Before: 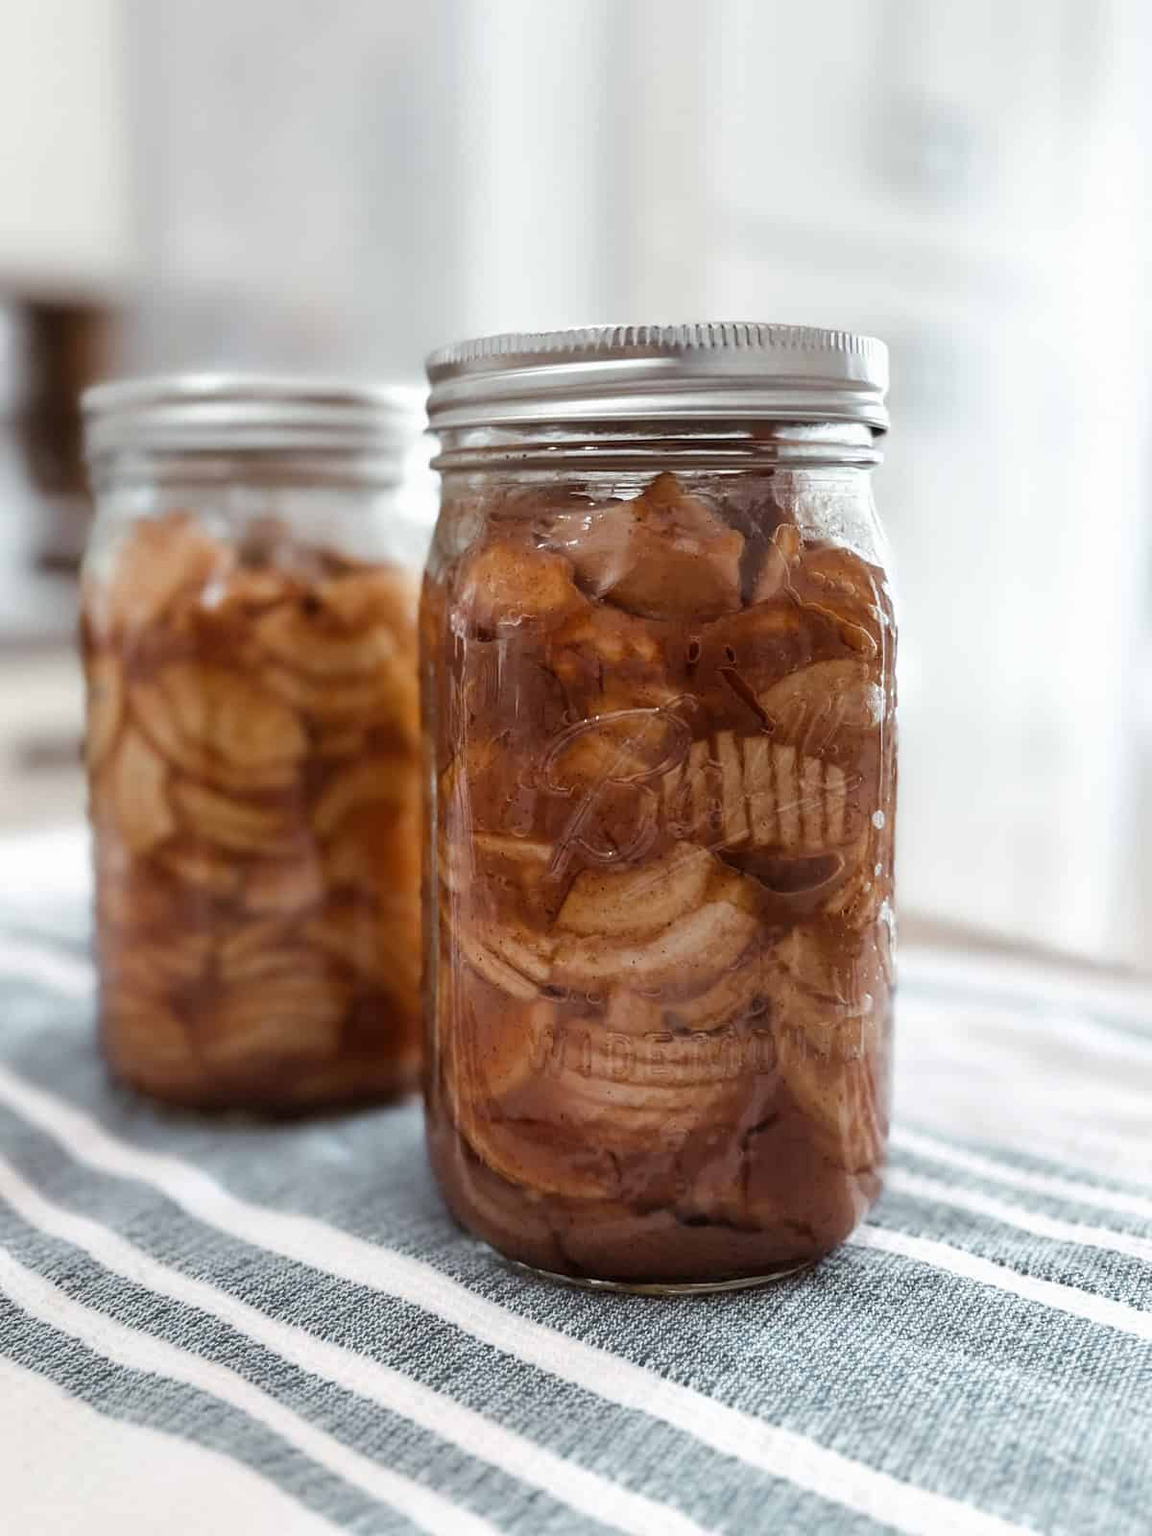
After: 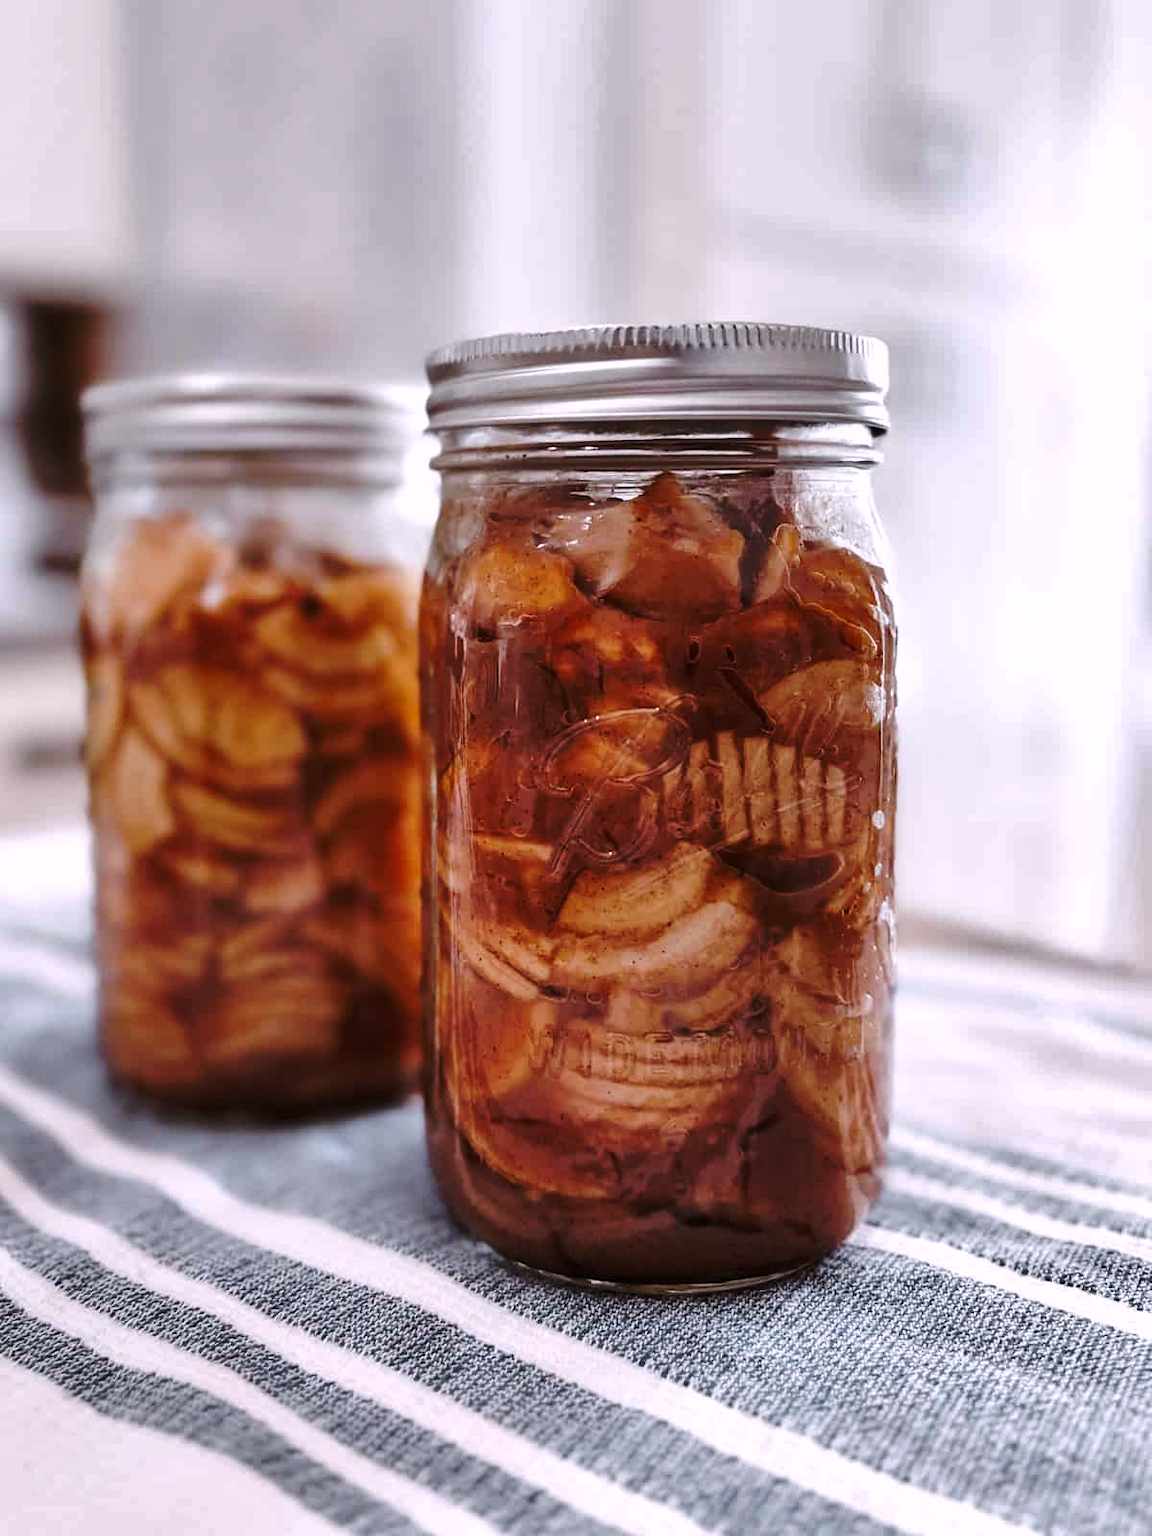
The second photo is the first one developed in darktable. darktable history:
base curve: curves: ch0 [(0, 0) (0.073, 0.04) (0.157, 0.139) (0.492, 0.492) (0.758, 0.758) (1, 1)], preserve colors none
white balance: red 1.05, blue 1.072
shadows and highlights: highlights color adjustment 0%, low approximation 0.01, soften with gaussian
